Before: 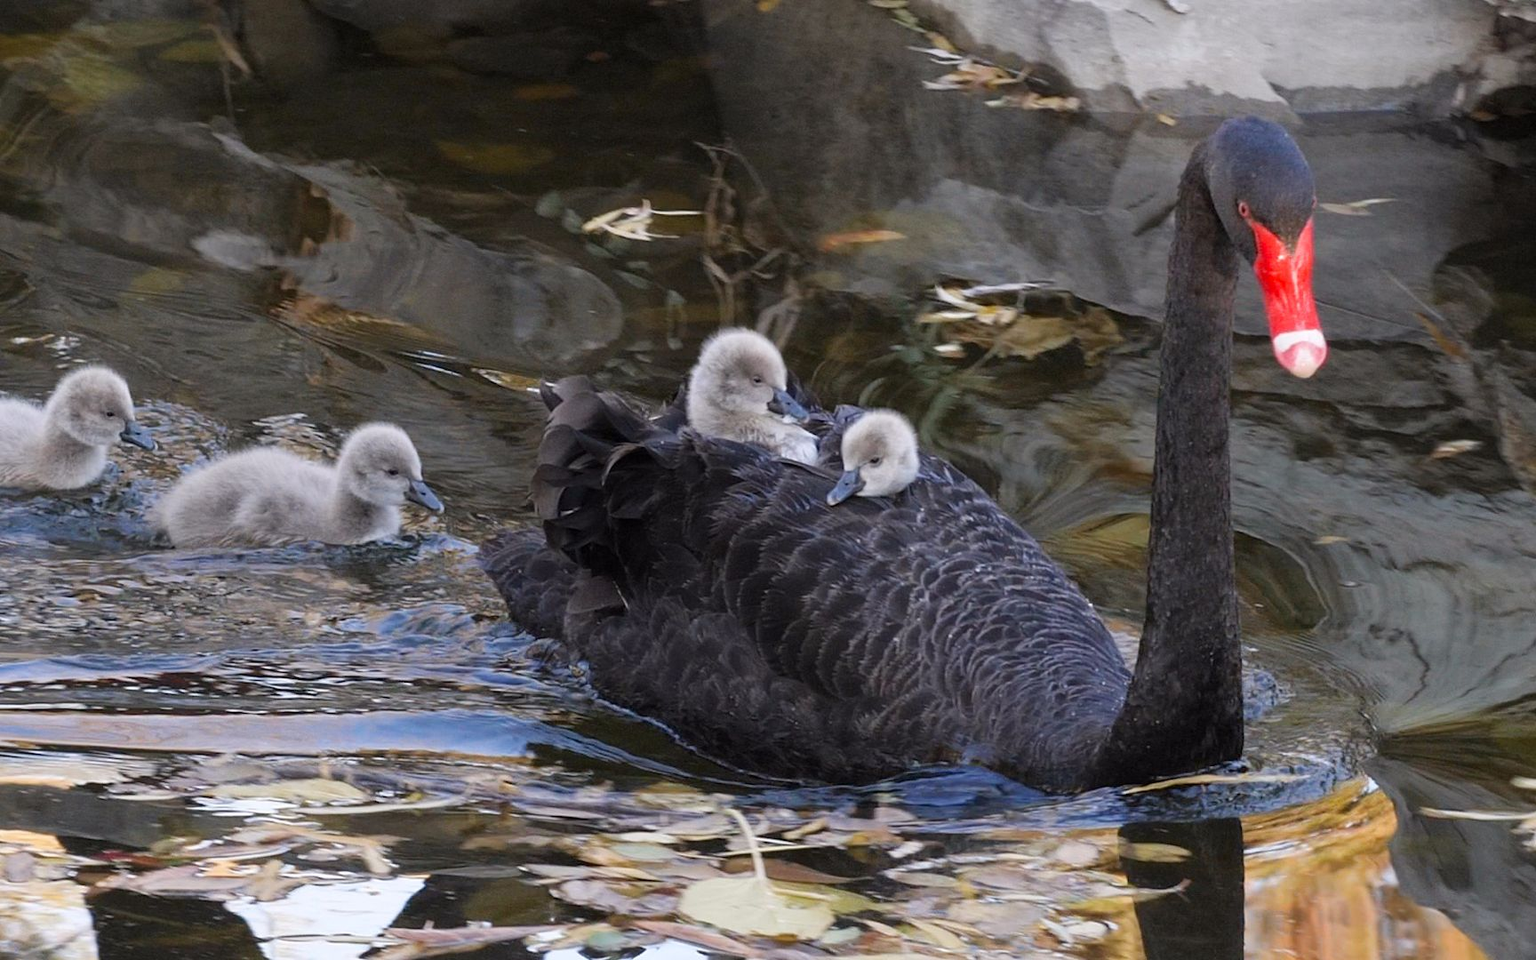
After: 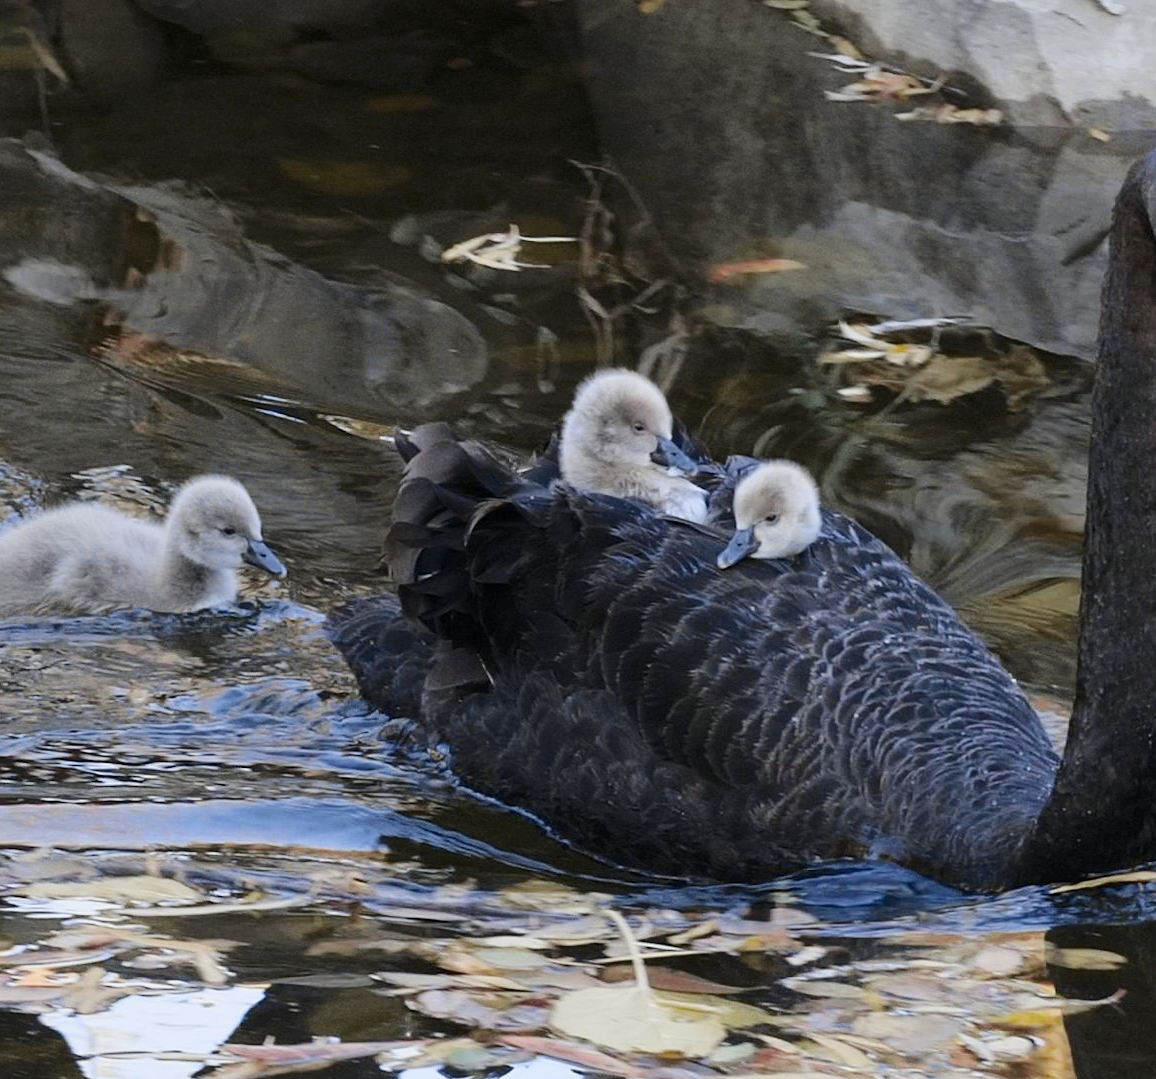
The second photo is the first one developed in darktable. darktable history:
tone curve: curves: ch0 [(0, 0) (0.23, 0.205) (0.486, 0.52) (0.822, 0.825) (0.994, 0.955)]; ch1 [(0, 0) (0.226, 0.261) (0.379, 0.442) (0.469, 0.472) (0.495, 0.495) (0.514, 0.504) (0.561, 0.568) (0.59, 0.612) (1, 1)]; ch2 [(0, 0) (0.269, 0.299) (0.459, 0.441) (0.498, 0.499) (0.523, 0.52) (0.586, 0.569) (0.635, 0.617) (0.659, 0.681) (0.718, 0.764) (1, 1)], color space Lab, independent channels, preserve colors none
crop and rotate: left 12.342%, right 20.721%
